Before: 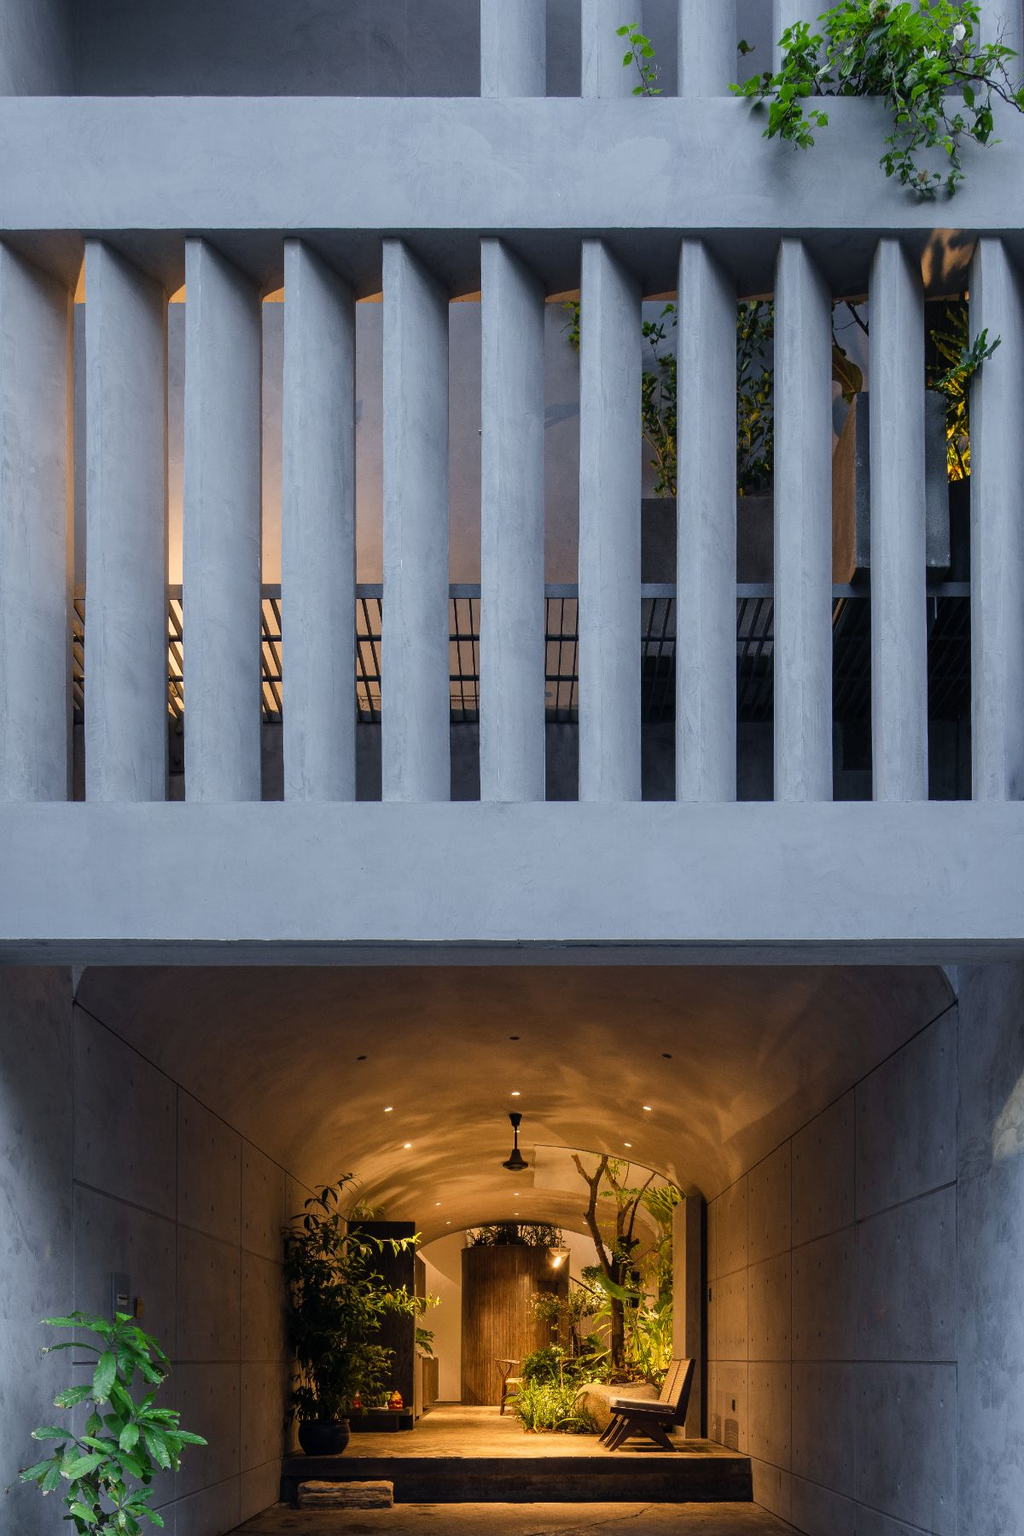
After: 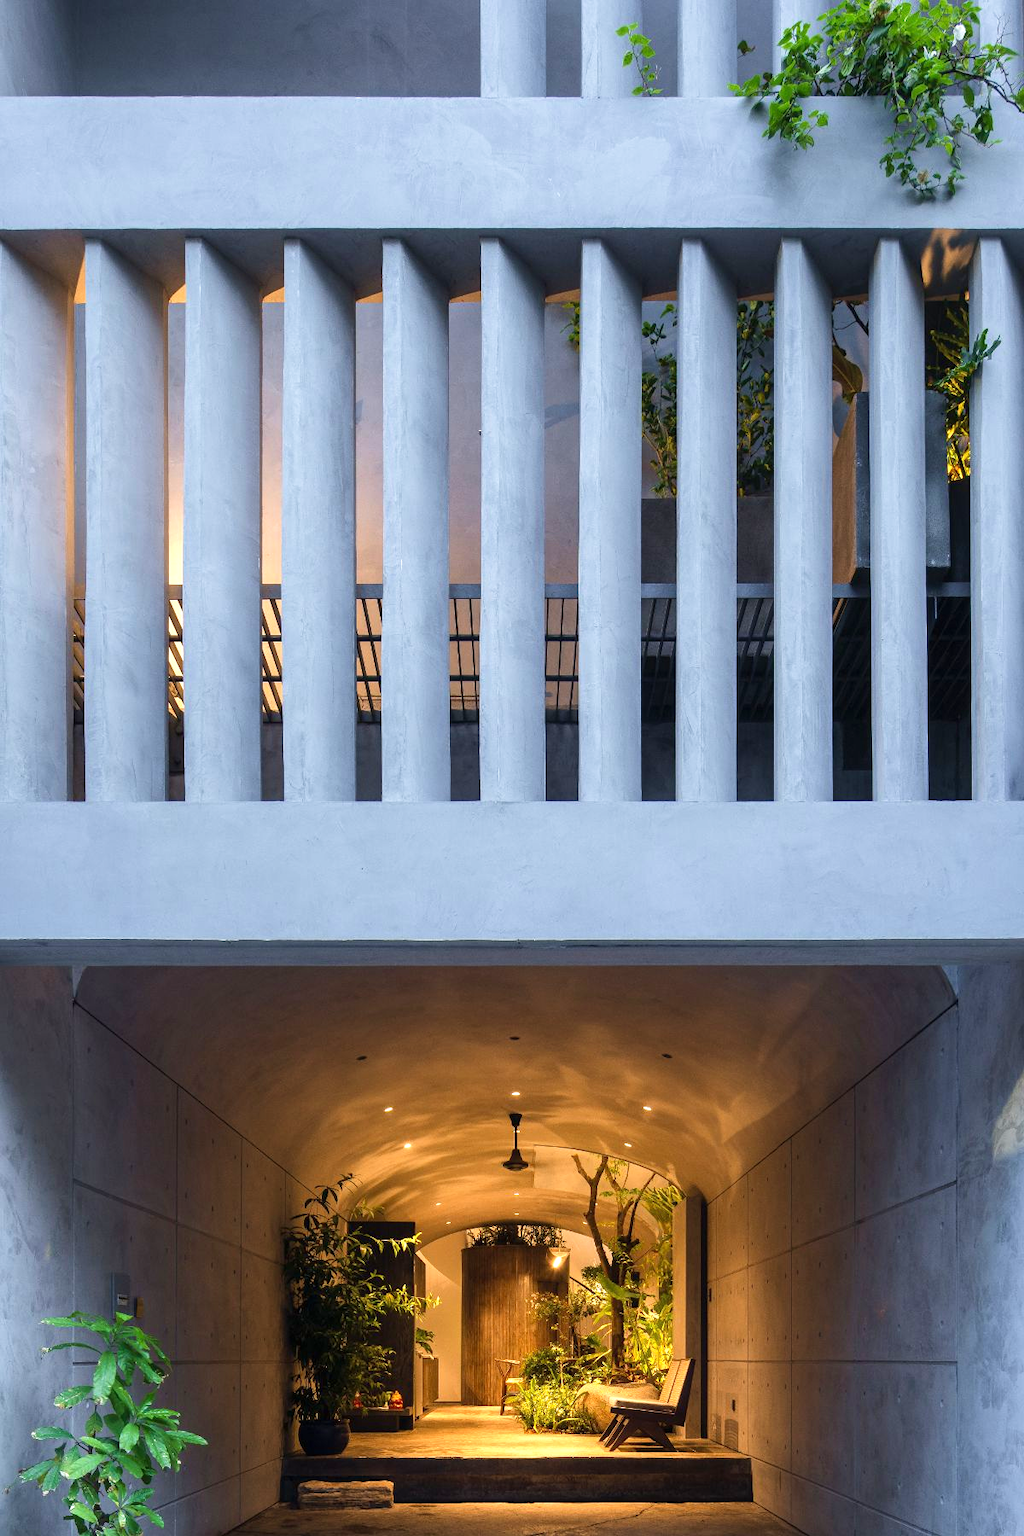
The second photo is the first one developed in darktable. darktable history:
exposure: black level correction 0, exposure 0.68 EV, compensate exposure bias true, compensate highlight preservation false
velvia: on, module defaults
